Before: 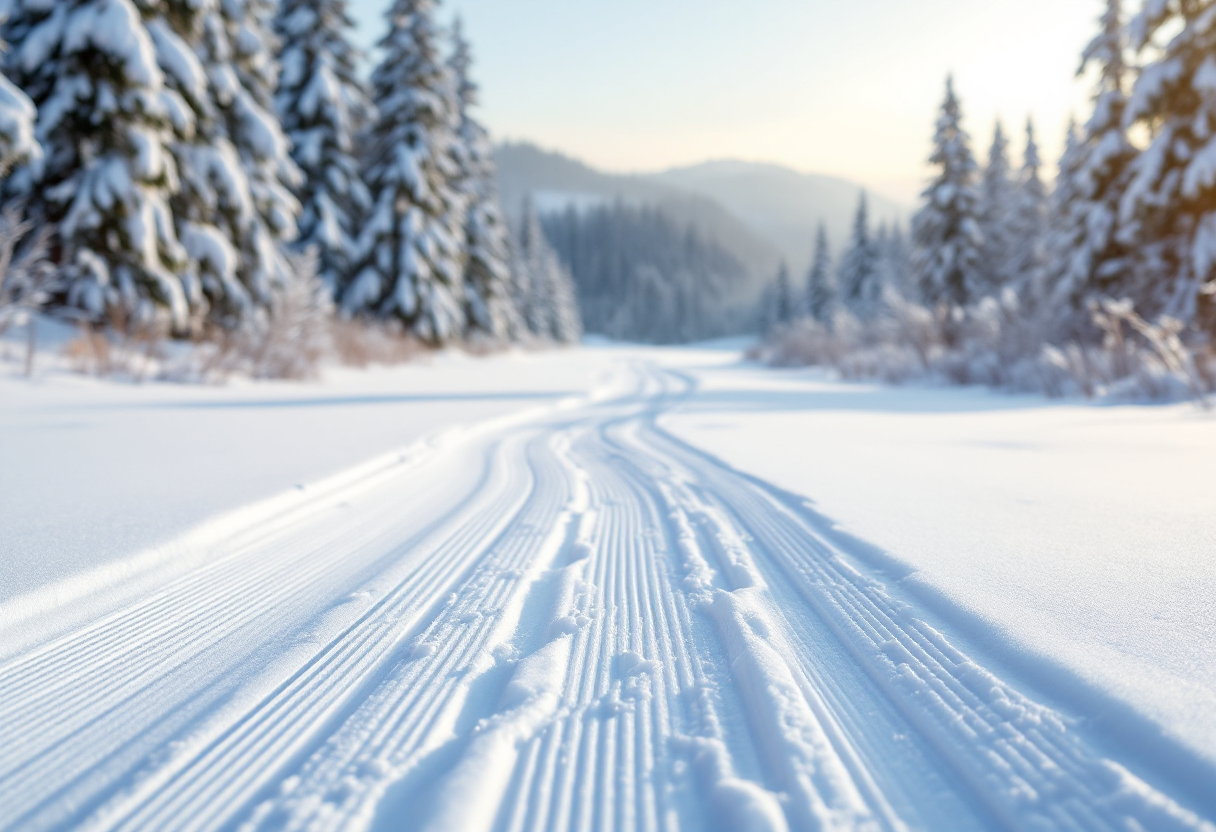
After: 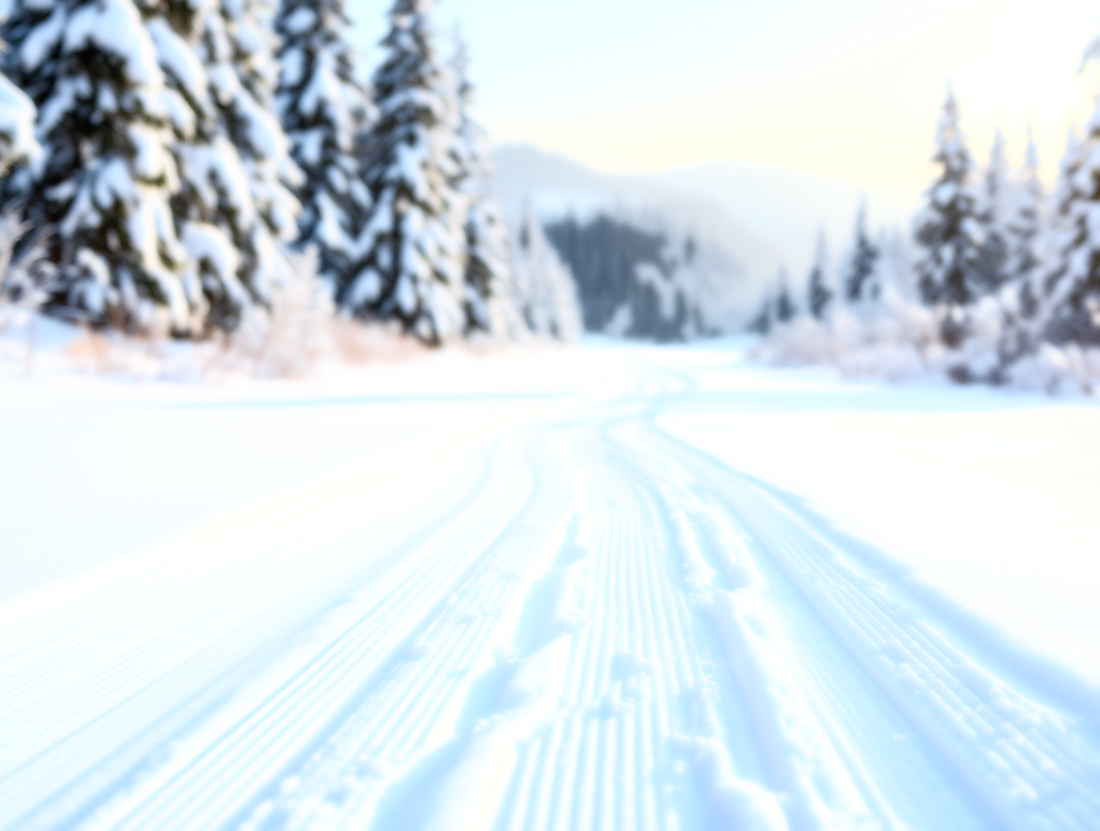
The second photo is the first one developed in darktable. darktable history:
crop: right 9.509%, bottom 0.031%
bloom: size 0%, threshold 54.82%, strength 8.31%
